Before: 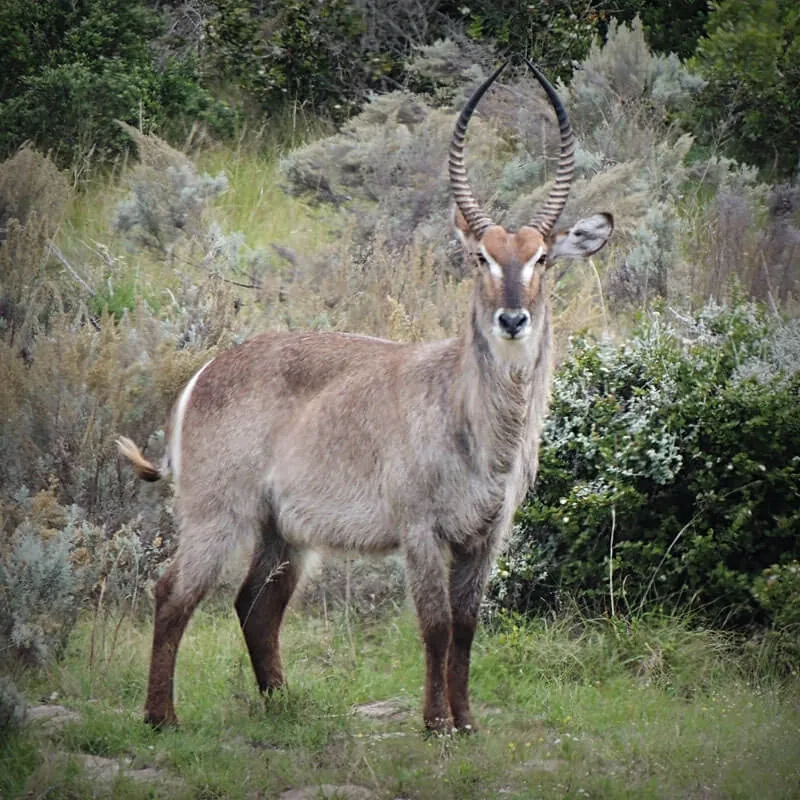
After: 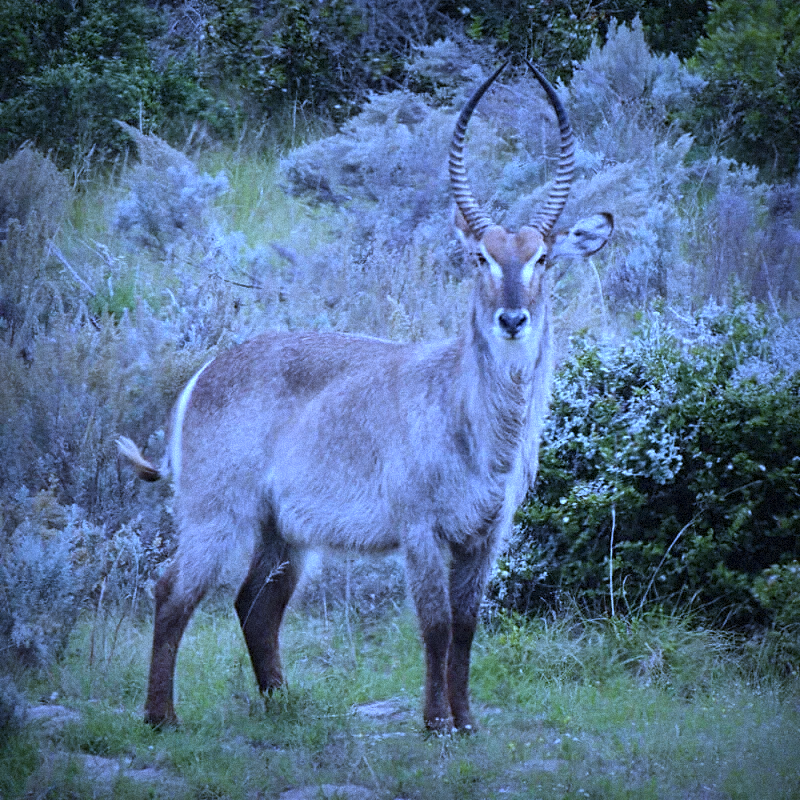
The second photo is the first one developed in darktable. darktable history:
grain: mid-tones bias 0%
white balance: red 0.766, blue 1.537
